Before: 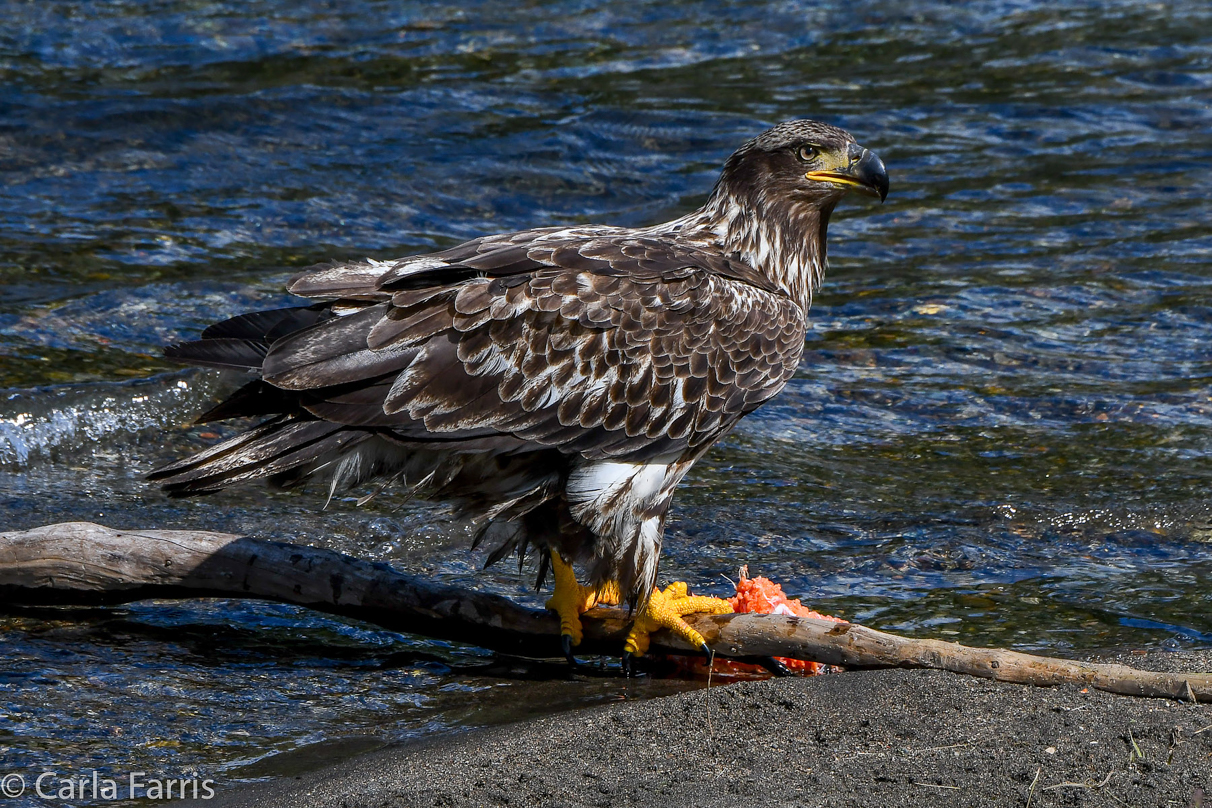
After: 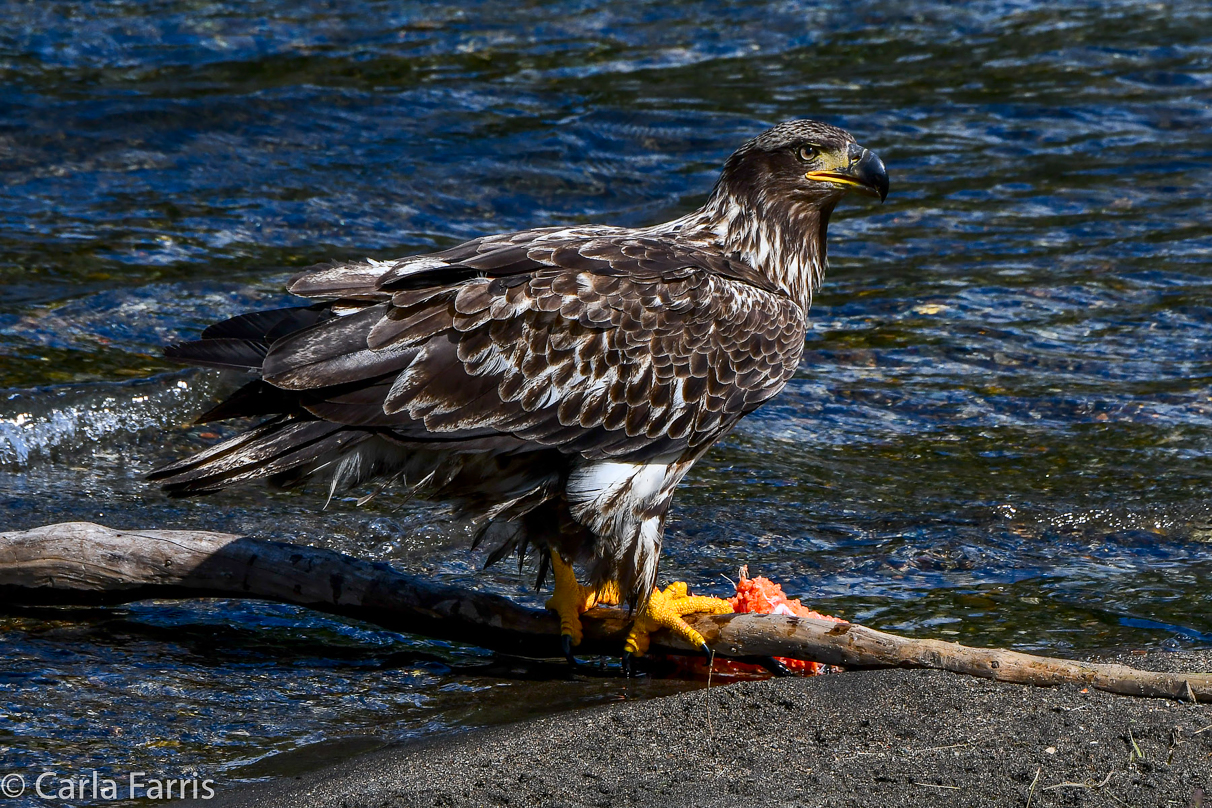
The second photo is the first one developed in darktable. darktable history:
contrast brightness saturation: contrast 0.151, brightness -0.009, saturation 0.104
exposure: compensate highlight preservation false
